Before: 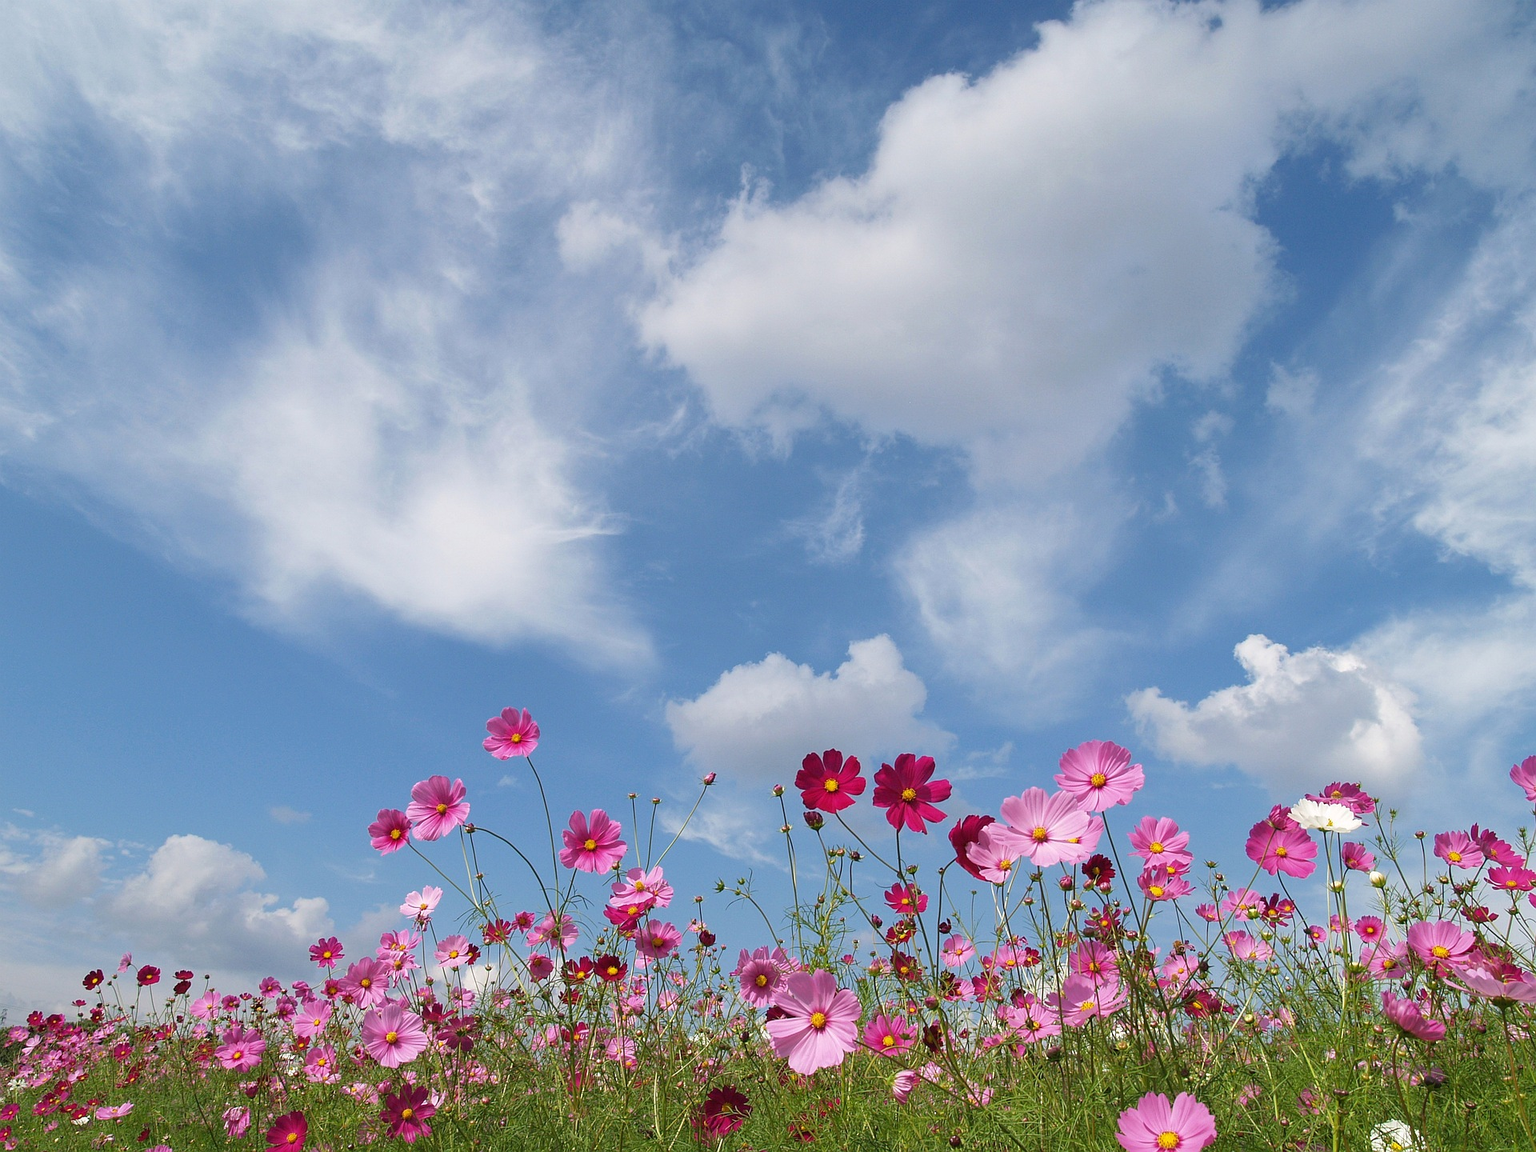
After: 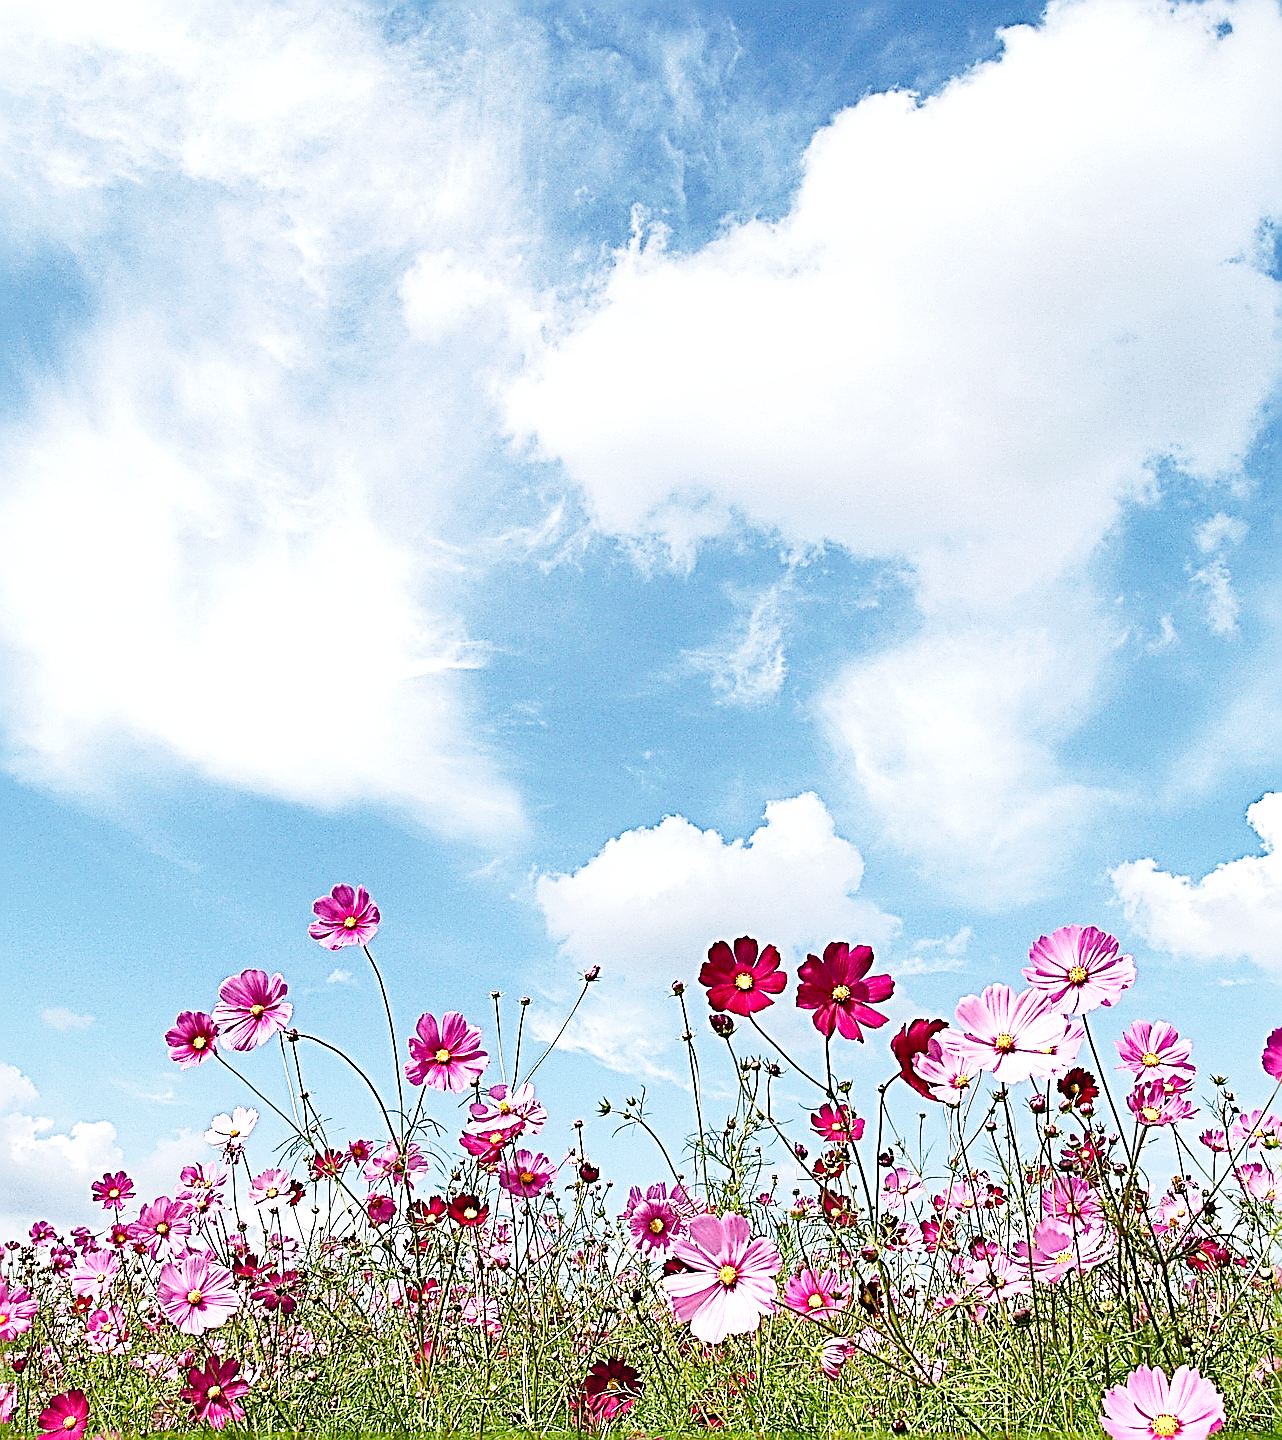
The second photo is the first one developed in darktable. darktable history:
crop: left 15.393%, right 17.79%
sharpen: radius 3.175, amount 1.741
base curve: curves: ch0 [(0, 0) (0.032, 0.037) (0.105, 0.228) (0.435, 0.76) (0.856, 0.983) (1, 1)], preserve colors none
tone equalizer: -8 EV -0.778 EV, -7 EV -0.672 EV, -6 EV -0.6 EV, -5 EV -0.395 EV, -3 EV 0.367 EV, -2 EV 0.6 EV, -1 EV 0.683 EV, +0 EV 0.744 EV
shadows and highlights: radius 133.5, soften with gaussian
